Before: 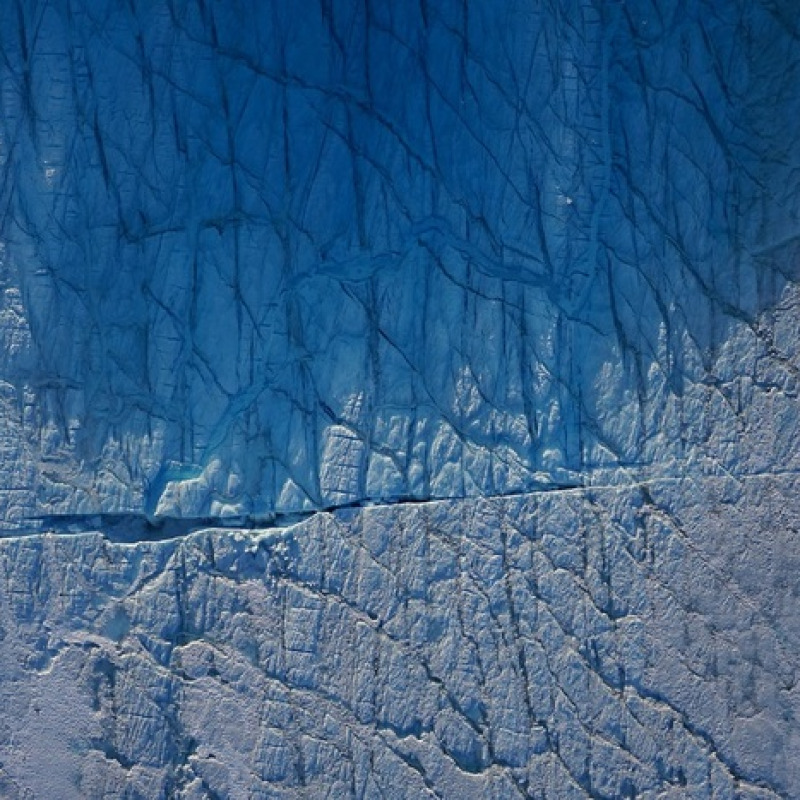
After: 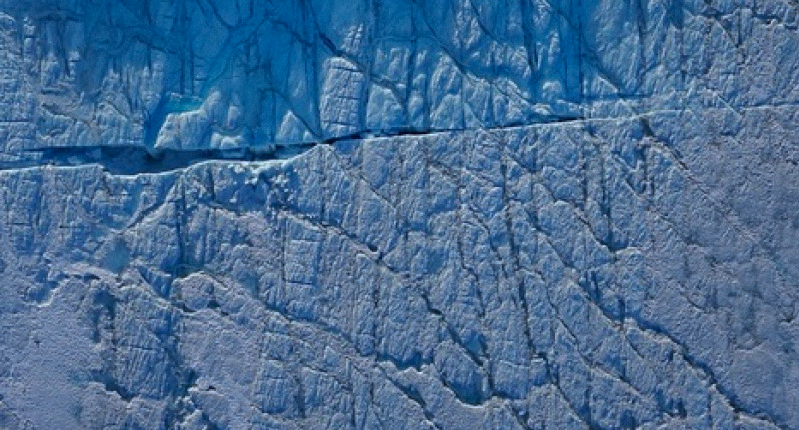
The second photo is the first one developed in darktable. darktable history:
color calibration: illuminant custom, x 0.368, y 0.373, temperature 4330.32 K
crop and rotate: top 46.237%
grain: coarseness 0.09 ISO, strength 10%
exposure: exposure -0.177 EV, compensate highlight preservation false
